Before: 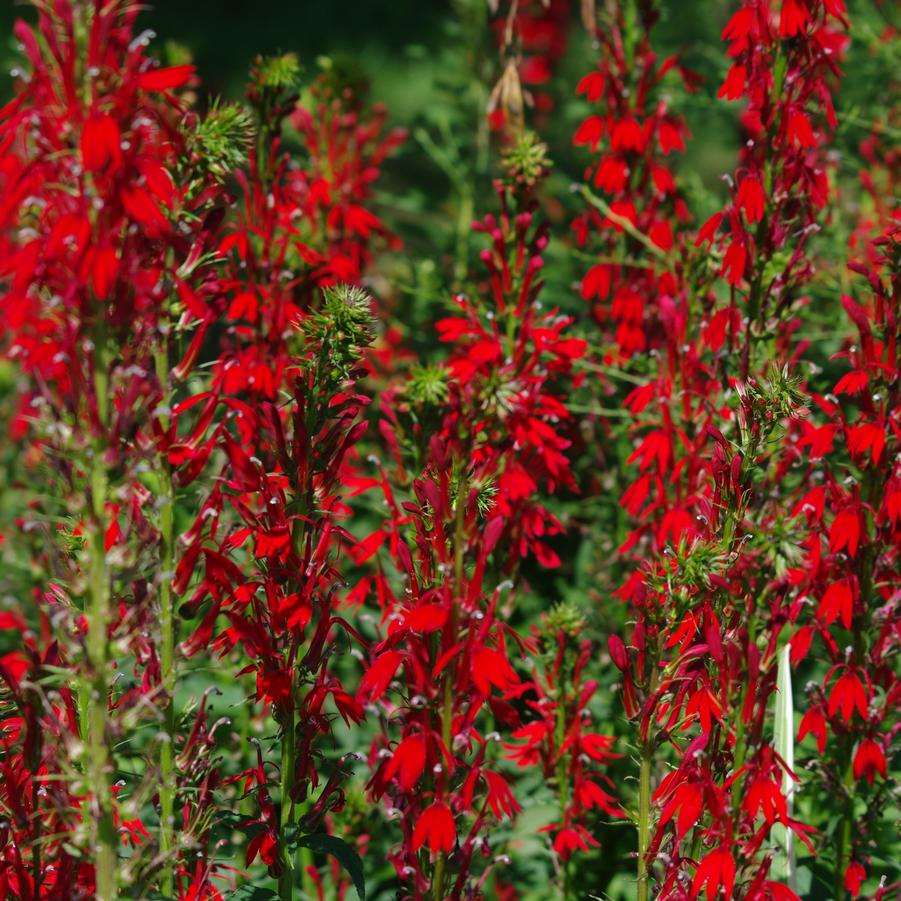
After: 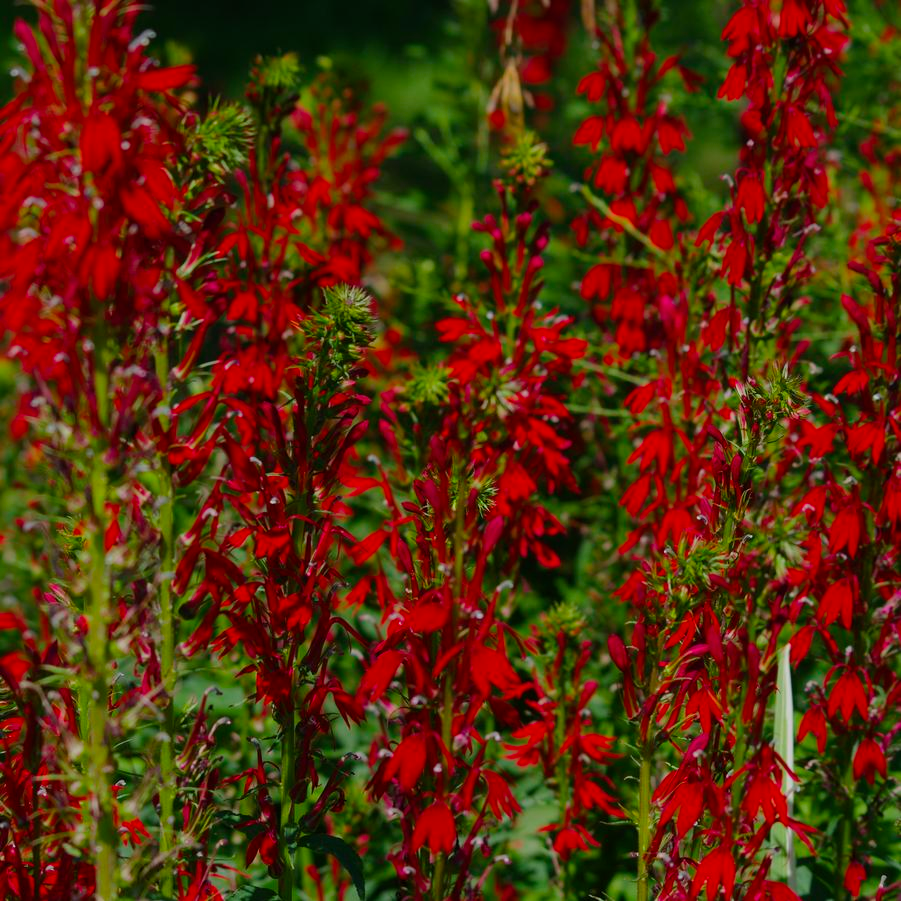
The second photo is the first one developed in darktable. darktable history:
color balance rgb: perceptual saturation grading › global saturation 25%, perceptual brilliance grading › mid-tones 10%, perceptual brilliance grading › shadows 15%, global vibrance 20%
exposure: black level correction 0, exposure -0.766 EV, compensate highlight preservation false
